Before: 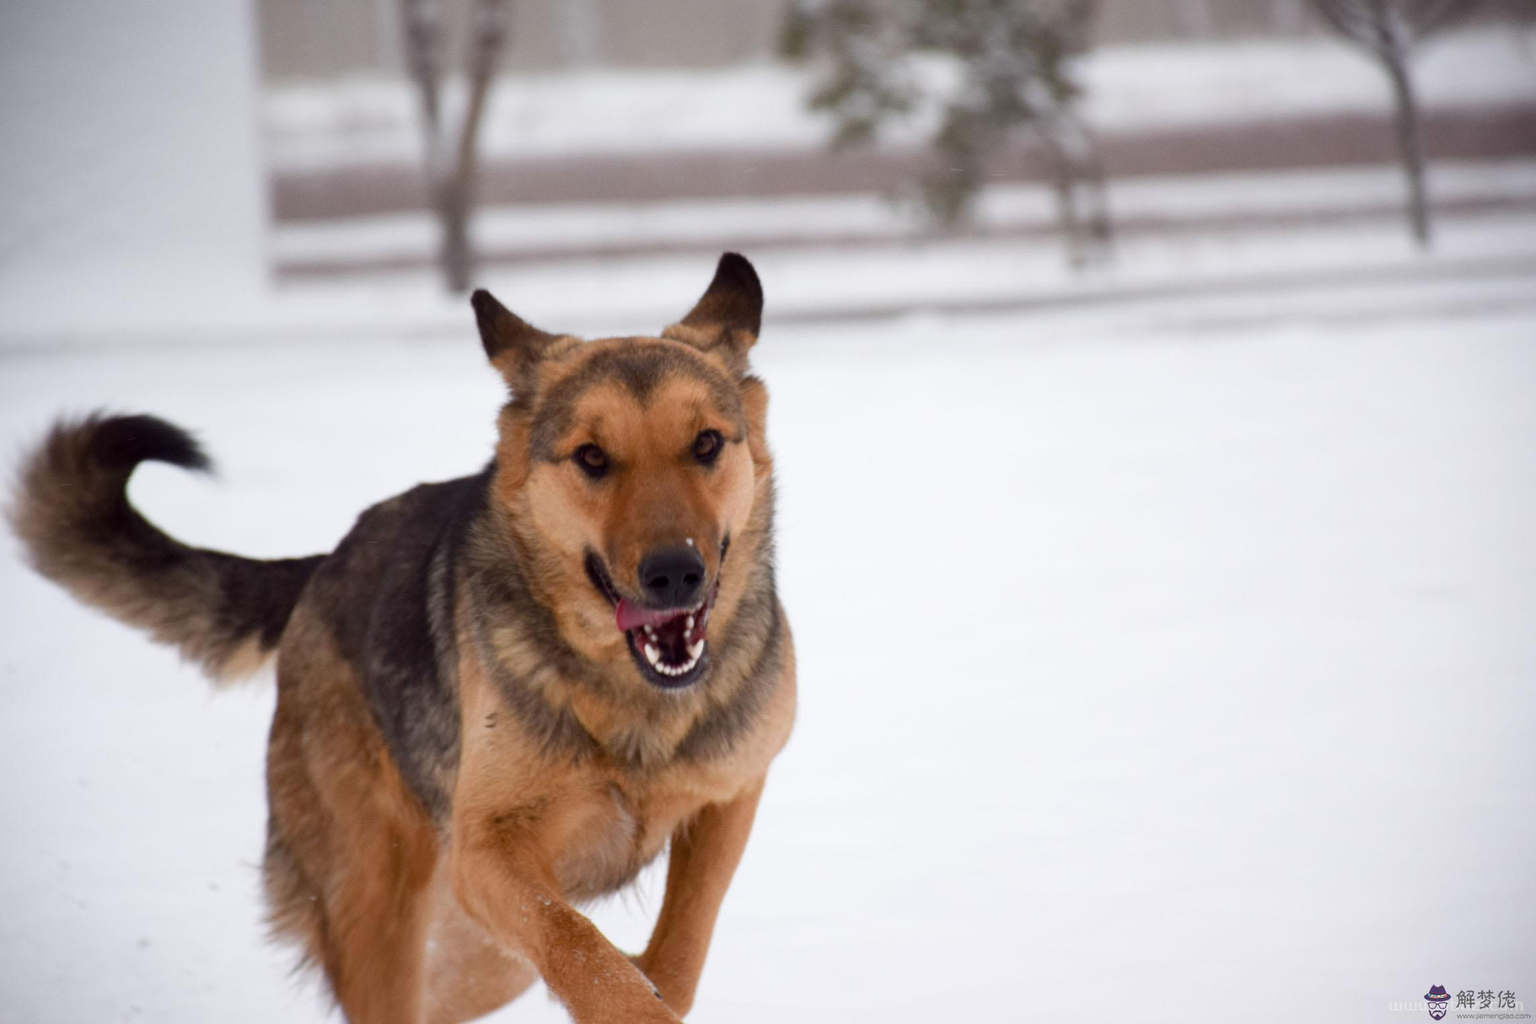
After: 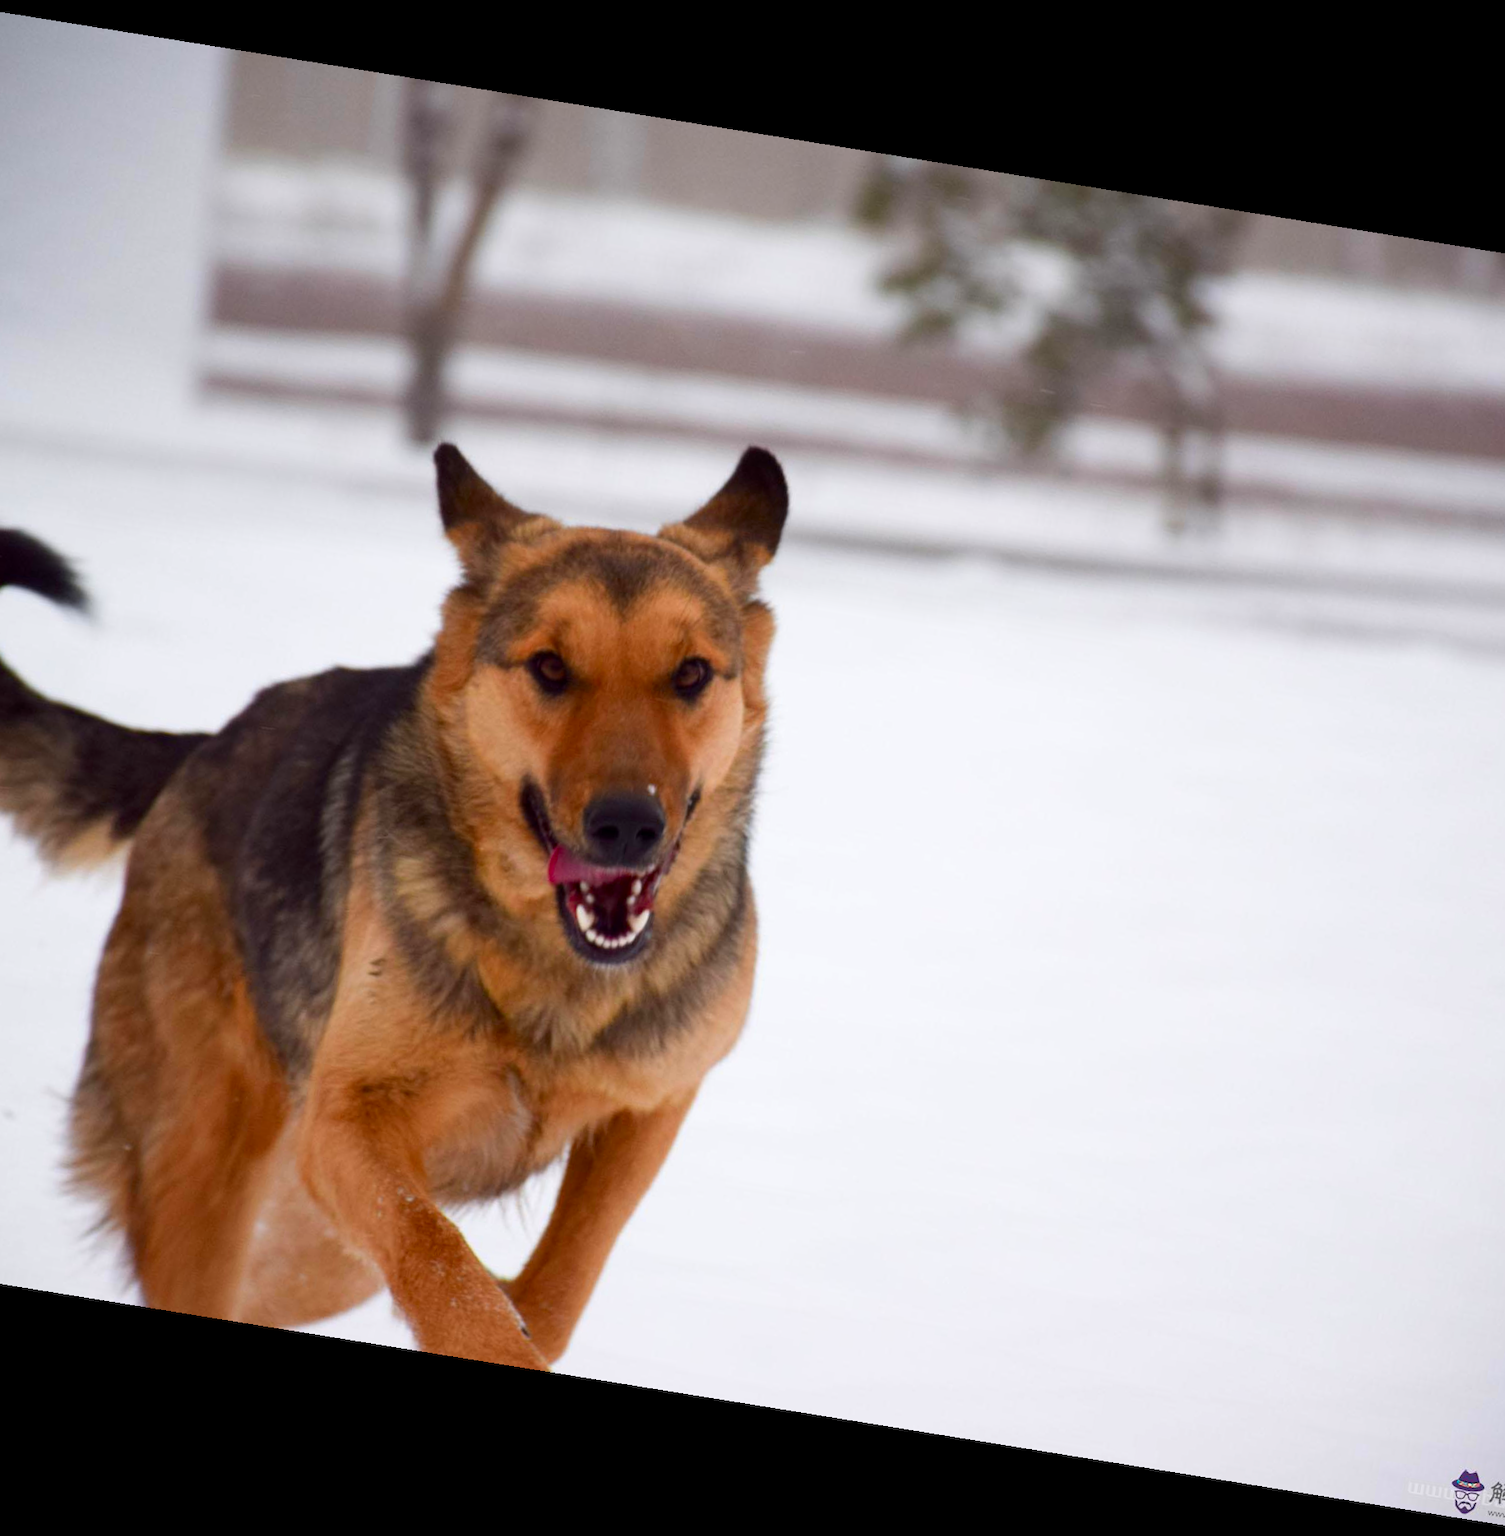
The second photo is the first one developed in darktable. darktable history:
color correction: saturation 1.34
rotate and perspective: rotation 9.12°, automatic cropping off
crop: left 13.443%, right 13.31%
contrast brightness saturation: contrast 0.03, brightness -0.04
